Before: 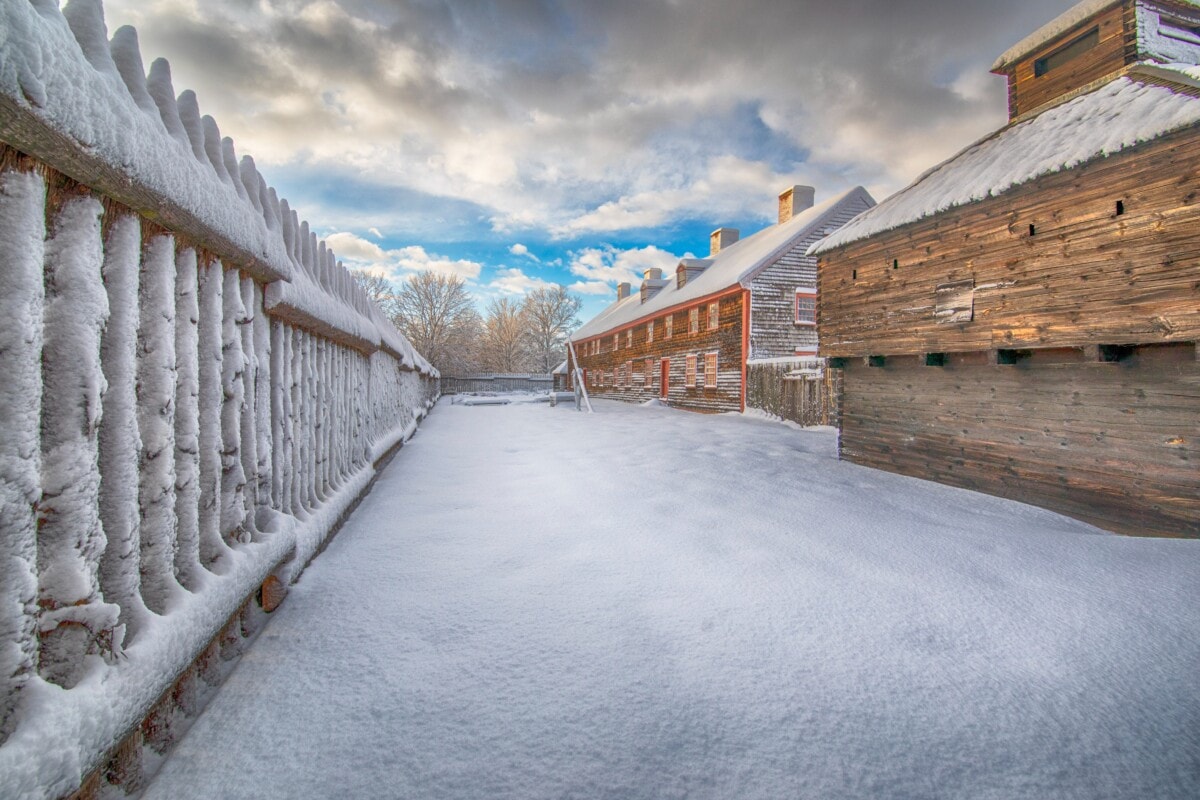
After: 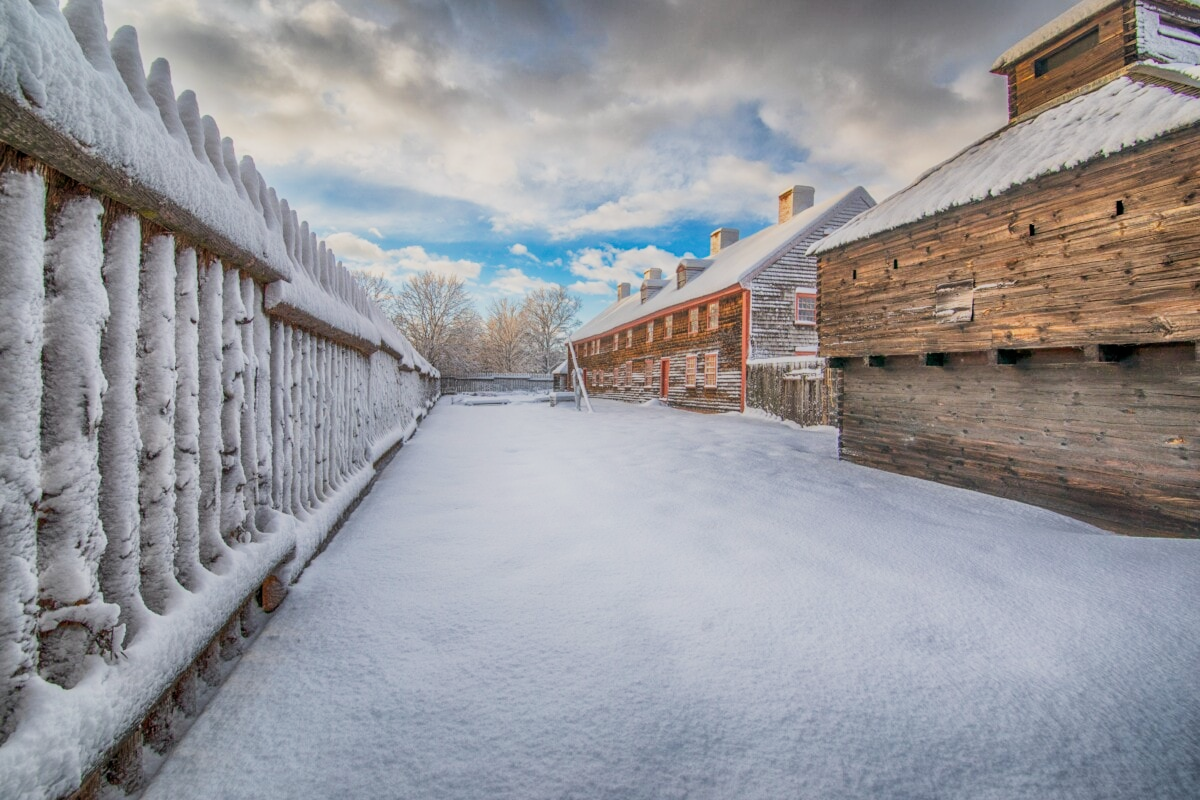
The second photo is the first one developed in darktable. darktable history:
filmic rgb: black relative exposure -7.65 EV, white relative exposure 4.56 EV, hardness 3.61, contrast 1.252, contrast in shadows safe
